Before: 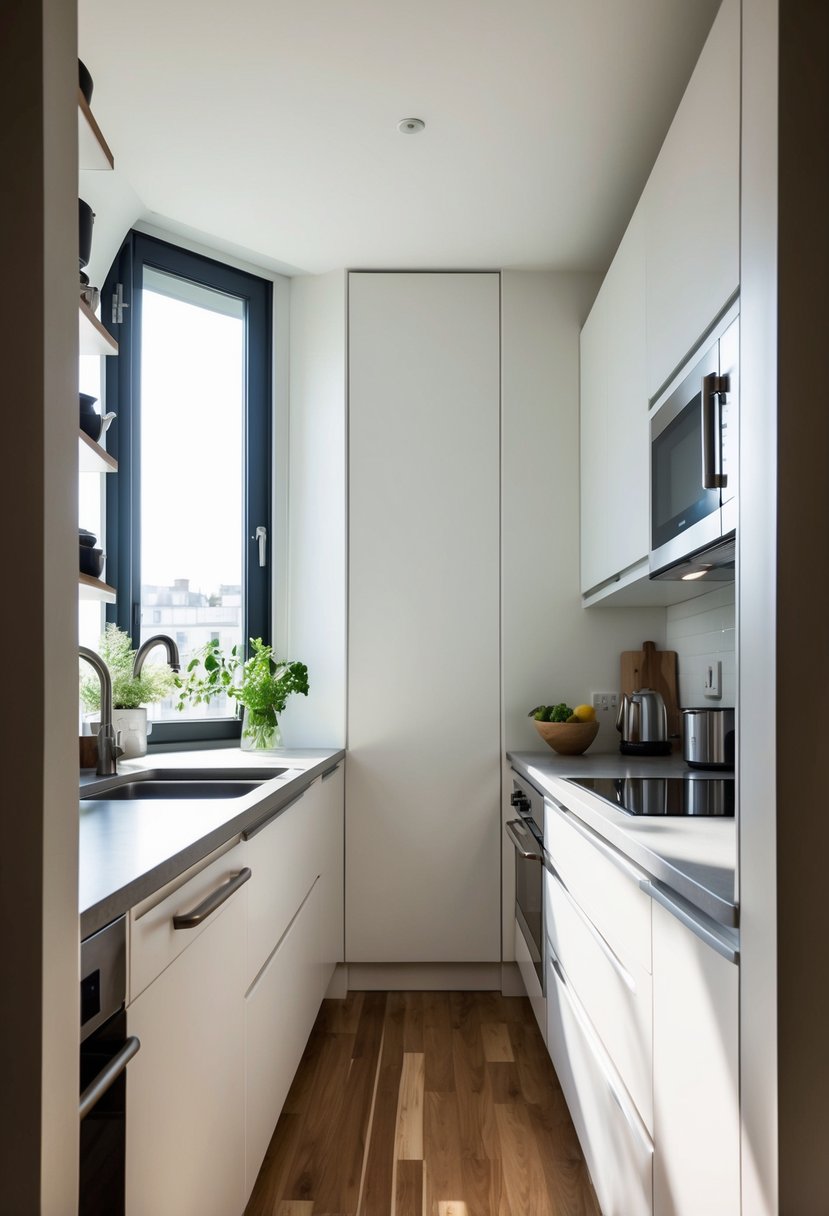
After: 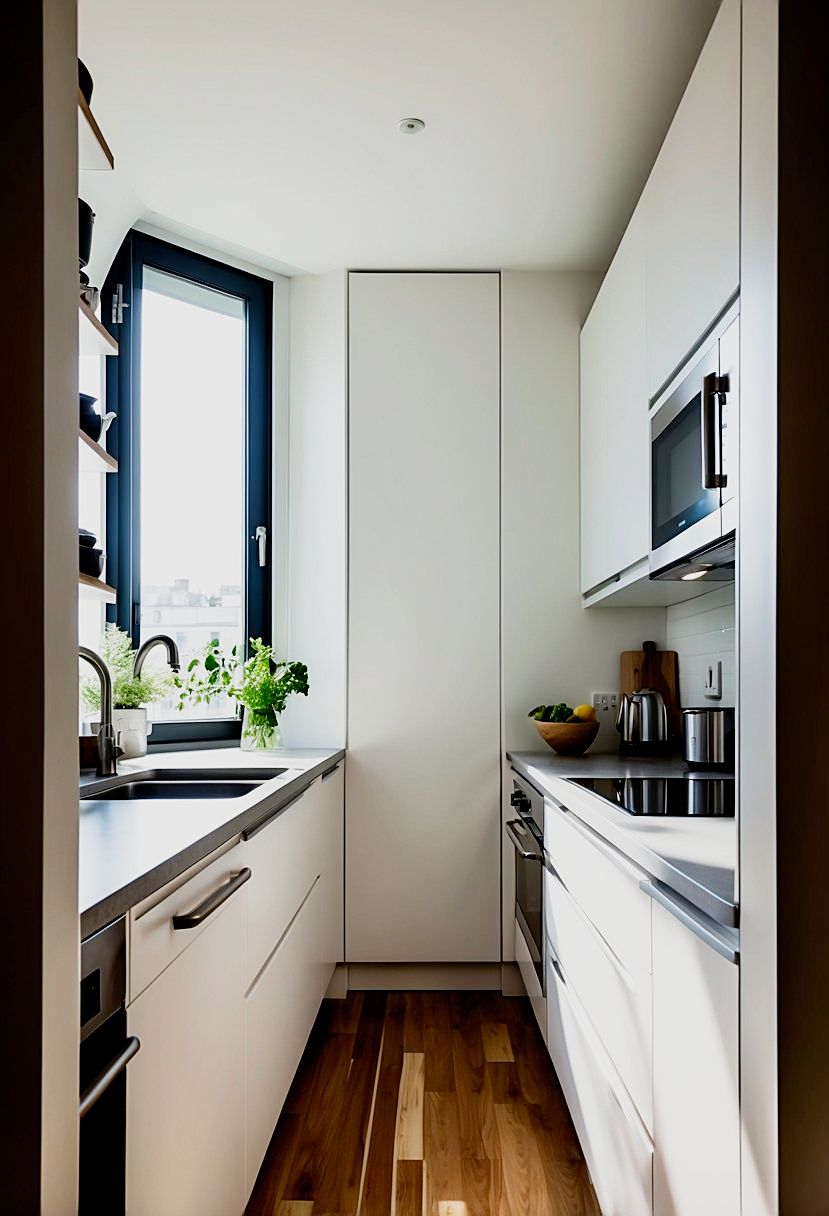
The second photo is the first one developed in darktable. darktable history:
filmic rgb: black relative exposure -7.71 EV, white relative exposure 4.38 EV, threshold 3.05 EV, target black luminance 0%, hardness 3.76, latitude 50.69%, contrast 1.076, highlights saturation mix 8.88%, shadows ↔ highlights balance -0.264%, preserve chrominance no, color science v5 (2021), iterations of high-quality reconstruction 0, contrast in shadows safe, contrast in highlights safe, enable highlight reconstruction true
sharpen: on, module defaults
tone equalizer: -8 EV -0.448 EV, -7 EV -0.358 EV, -6 EV -0.336 EV, -5 EV -0.217 EV, -3 EV 0.206 EV, -2 EV 0.322 EV, -1 EV 0.379 EV, +0 EV 0.389 EV, edges refinement/feathering 500, mask exposure compensation -1.57 EV, preserve details no
